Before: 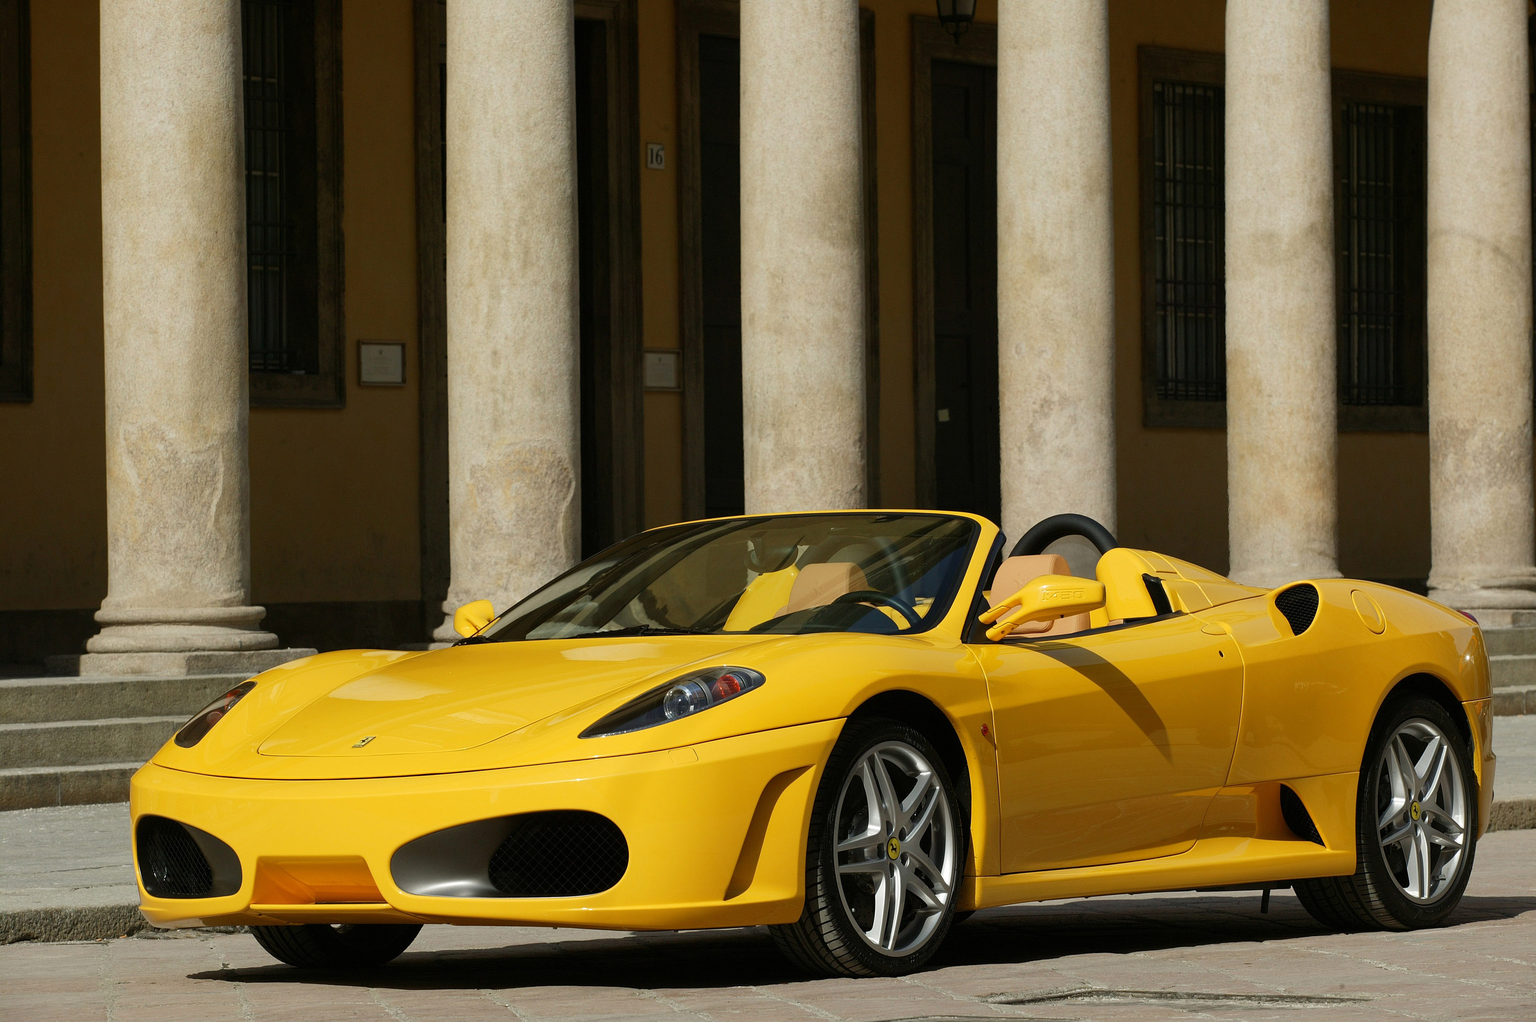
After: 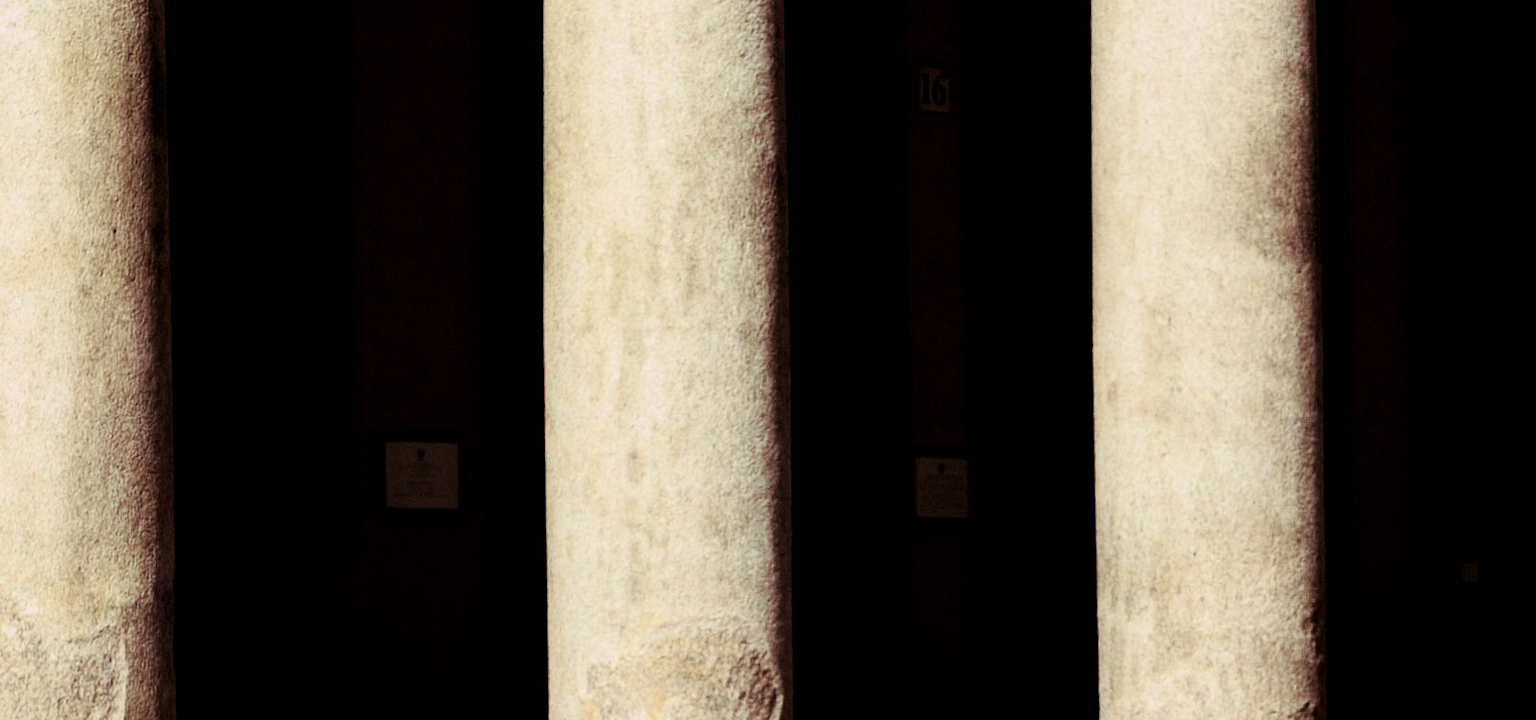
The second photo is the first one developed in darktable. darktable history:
split-toning: highlights › hue 298.8°, highlights › saturation 0.73, compress 41.76%
local contrast: highlights 100%, shadows 100%, detail 120%, midtone range 0.2
crop: left 10.121%, top 10.631%, right 36.218%, bottom 51.526%
filmic rgb: black relative exposure -4 EV, white relative exposure 3 EV, hardness 3.02, contrast 1.5
contrast brightness saturation: contrast 0.28
